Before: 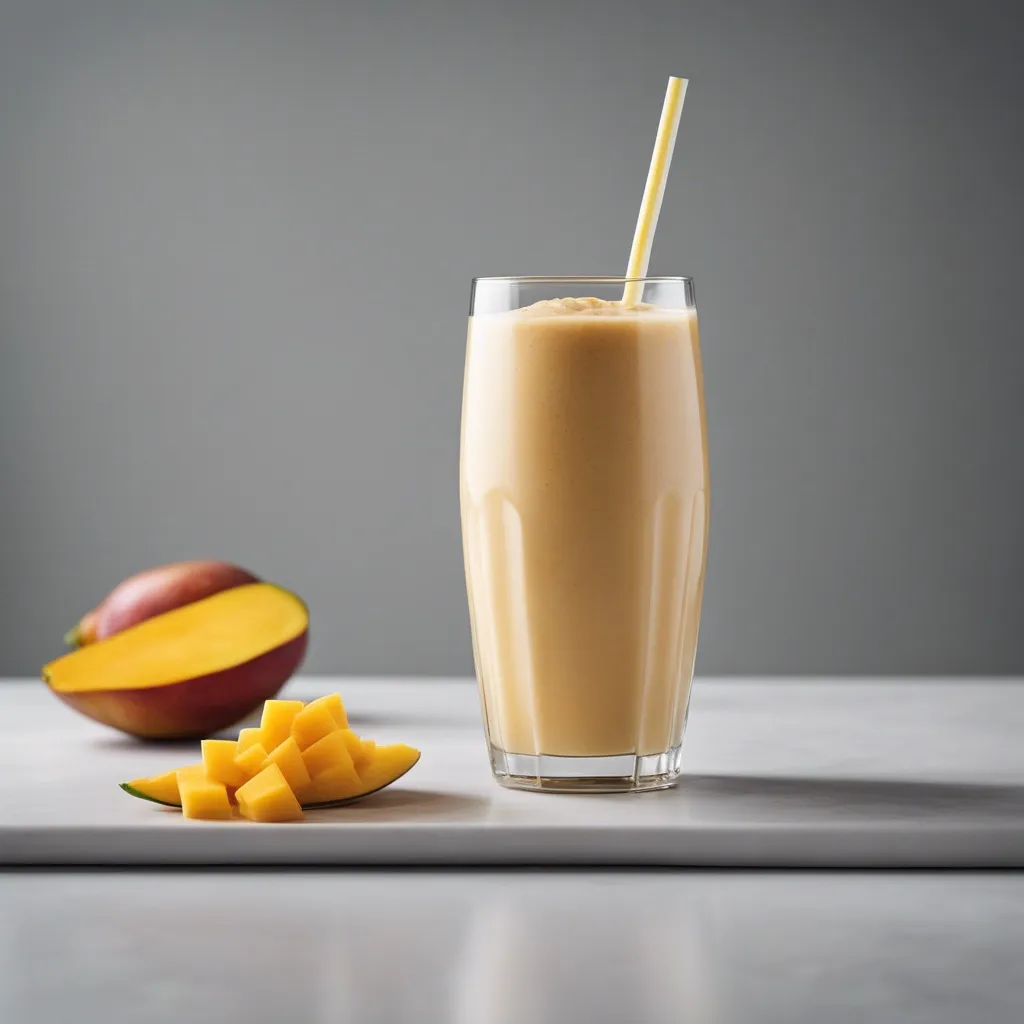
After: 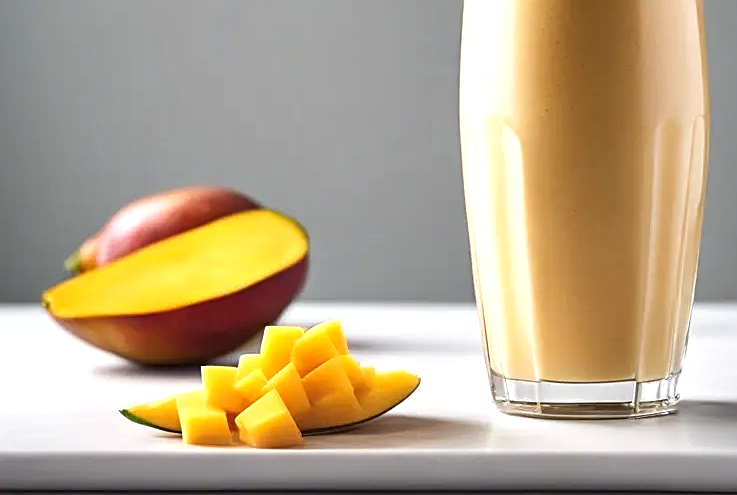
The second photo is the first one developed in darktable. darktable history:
crop: top 36.55%, right 27.934%, bottom 15.04%
sharpen: on, module defaults
shadows and highlights: soften with gaussian
exposure: exposure 0.636 EV, compensate highlight preservation false
